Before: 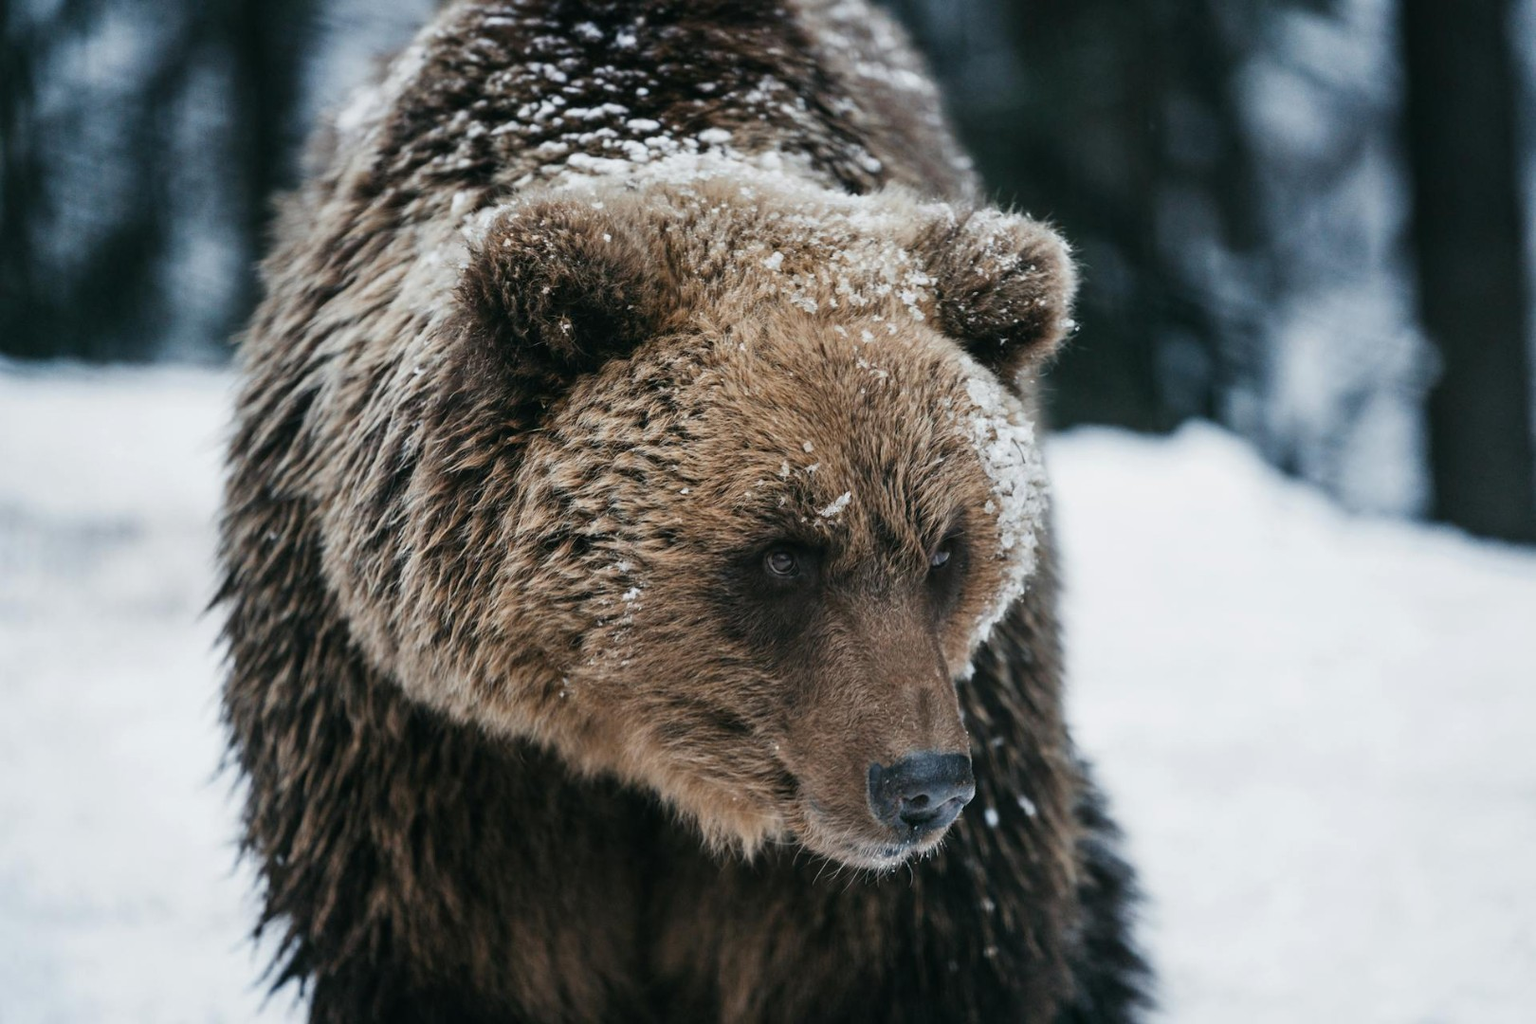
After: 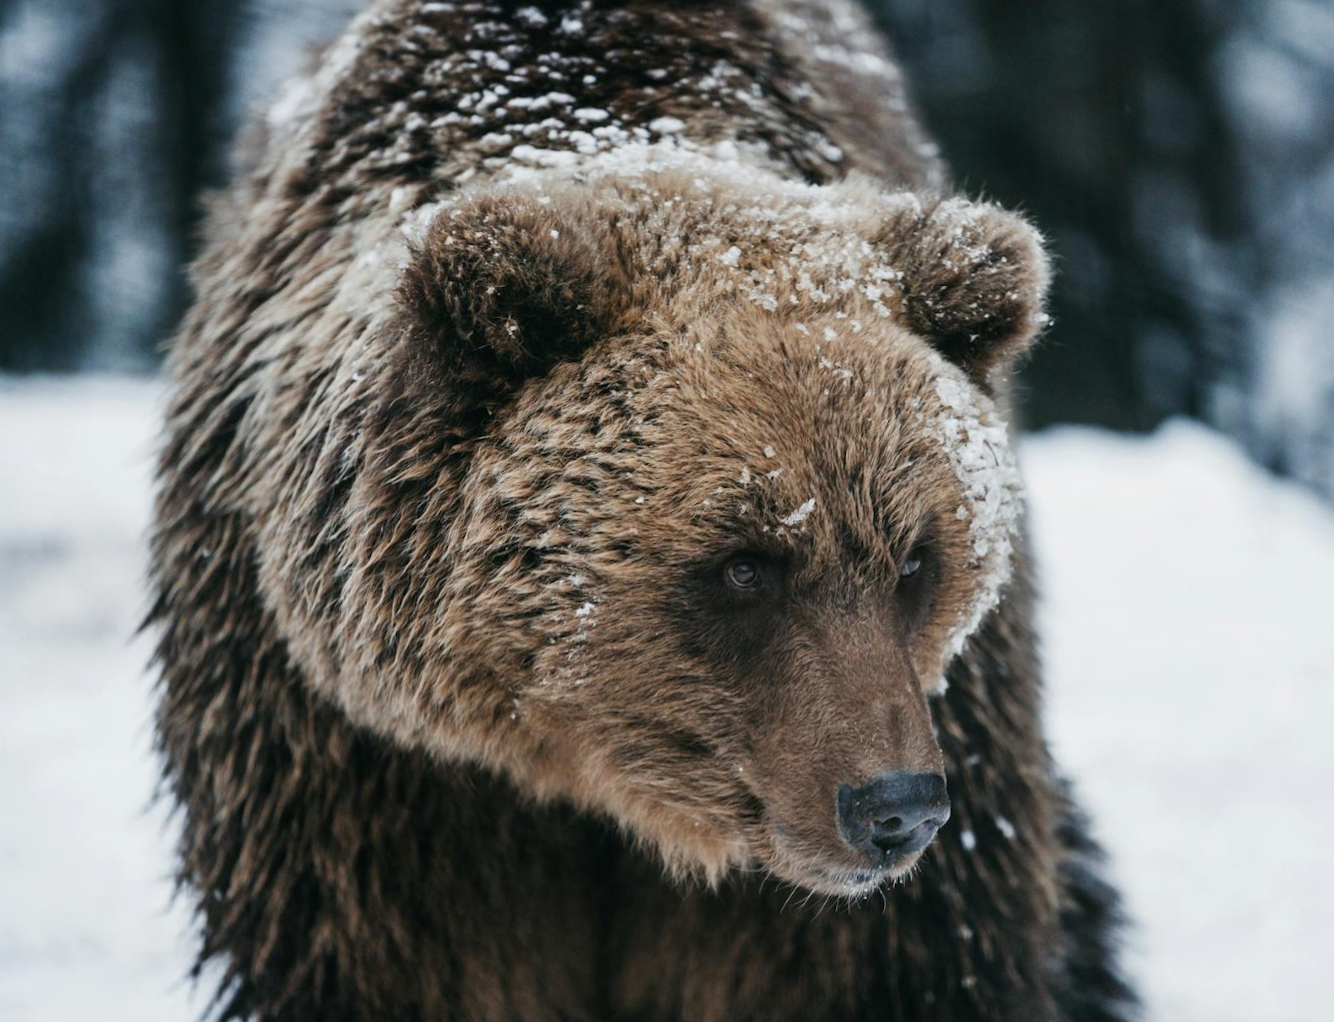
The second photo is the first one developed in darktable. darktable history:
crop and rotate: angle 0.762°, left 4.194%, top 0.829%, right 11.814%, bottom 2.65%
